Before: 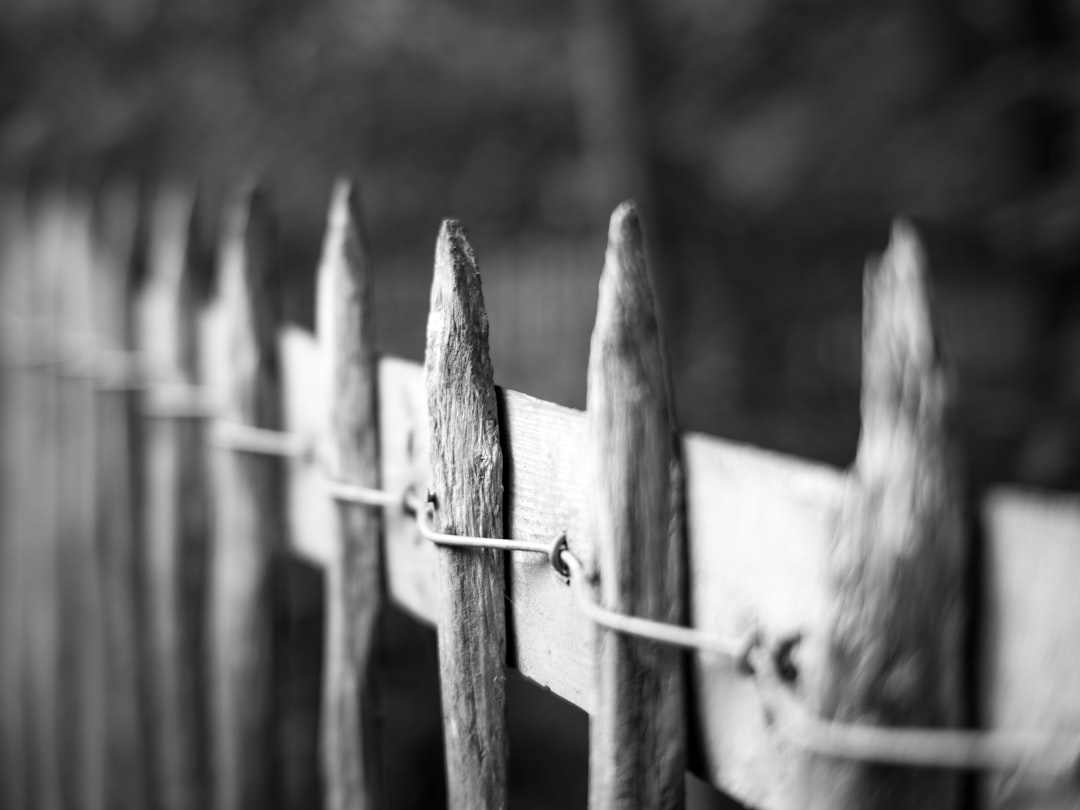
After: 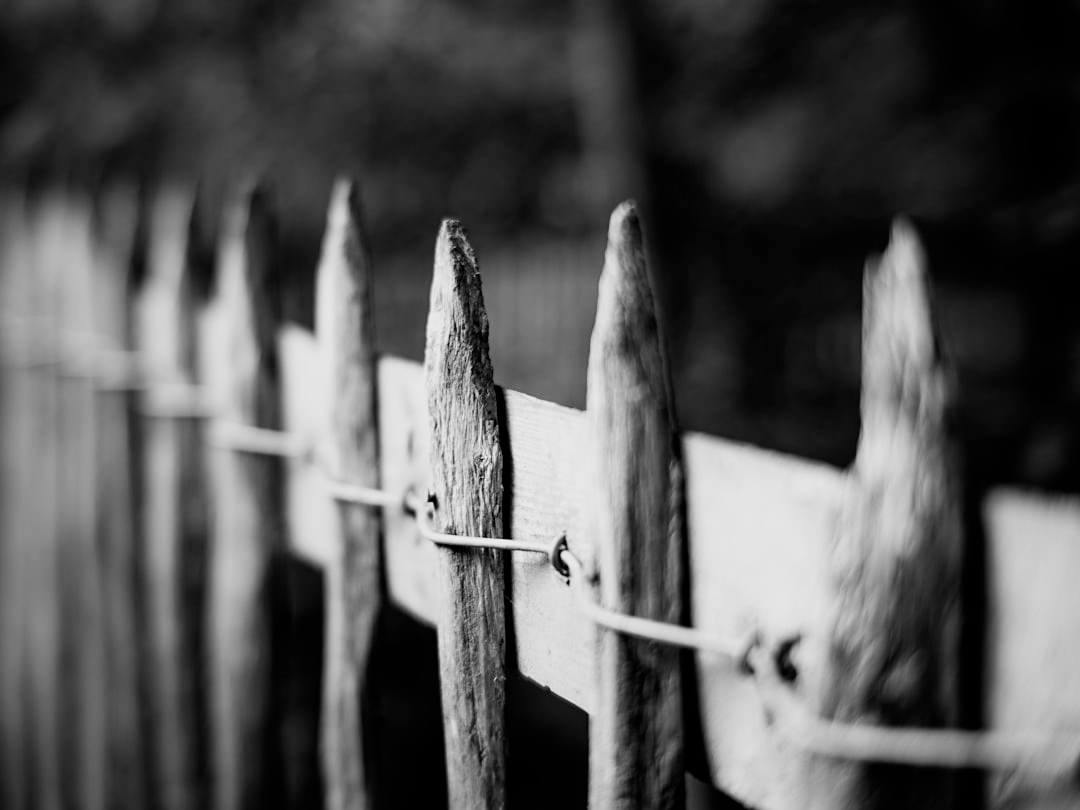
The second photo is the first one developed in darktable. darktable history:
filmic rgb: black relative exposure -5.12 EV, white relative exposure 3.54 EV, hardness 3.19, contrast 1.197, highlights saturation mix -30.86%
sharpen: amount 0.213
